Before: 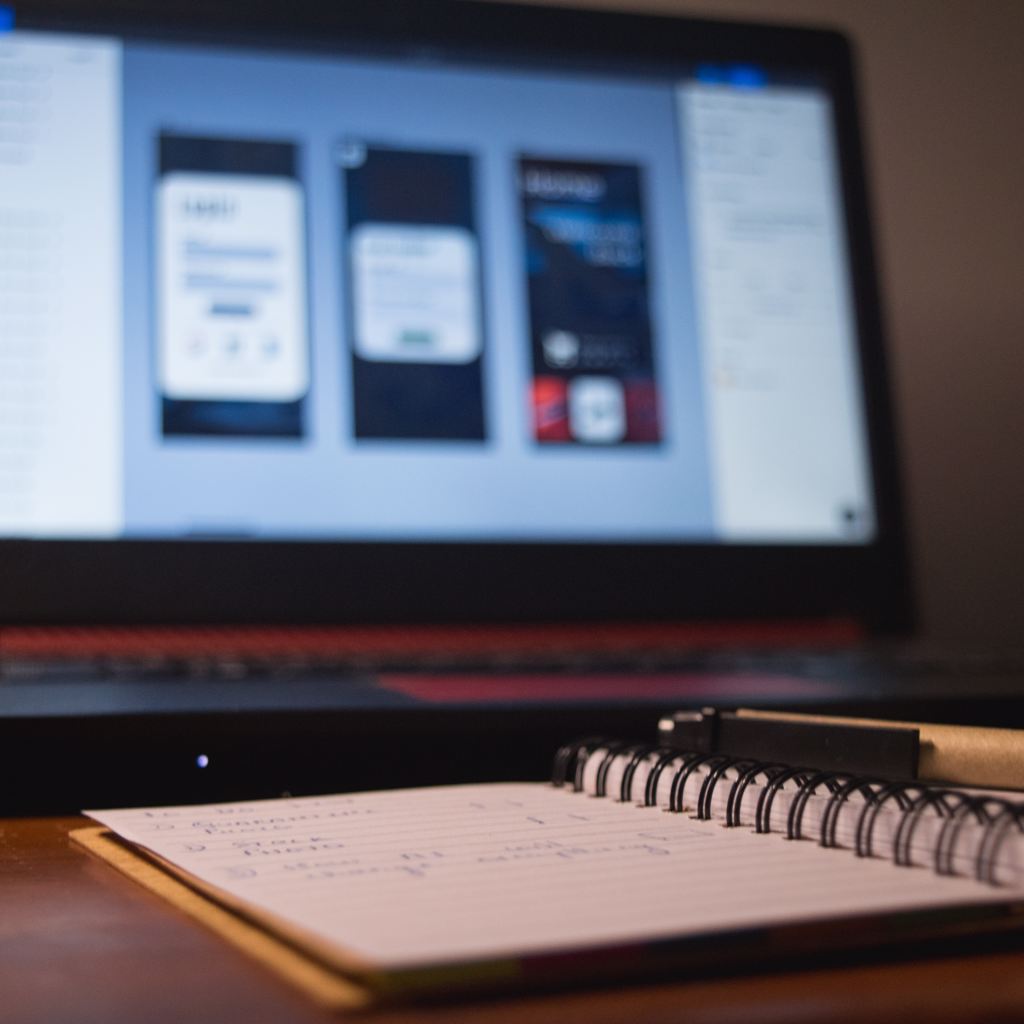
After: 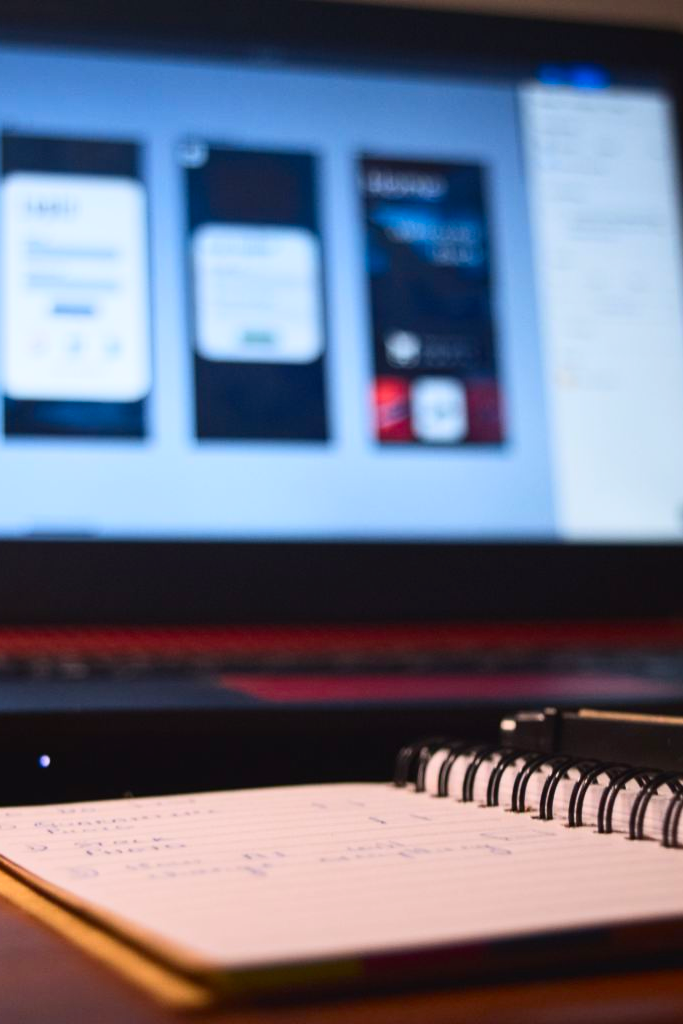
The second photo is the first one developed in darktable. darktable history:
contrast brightness saturation: contrast 0.23, brightness 0.1, saturation 0.29
crop and rotate: left 15.446%, right 17.836%
